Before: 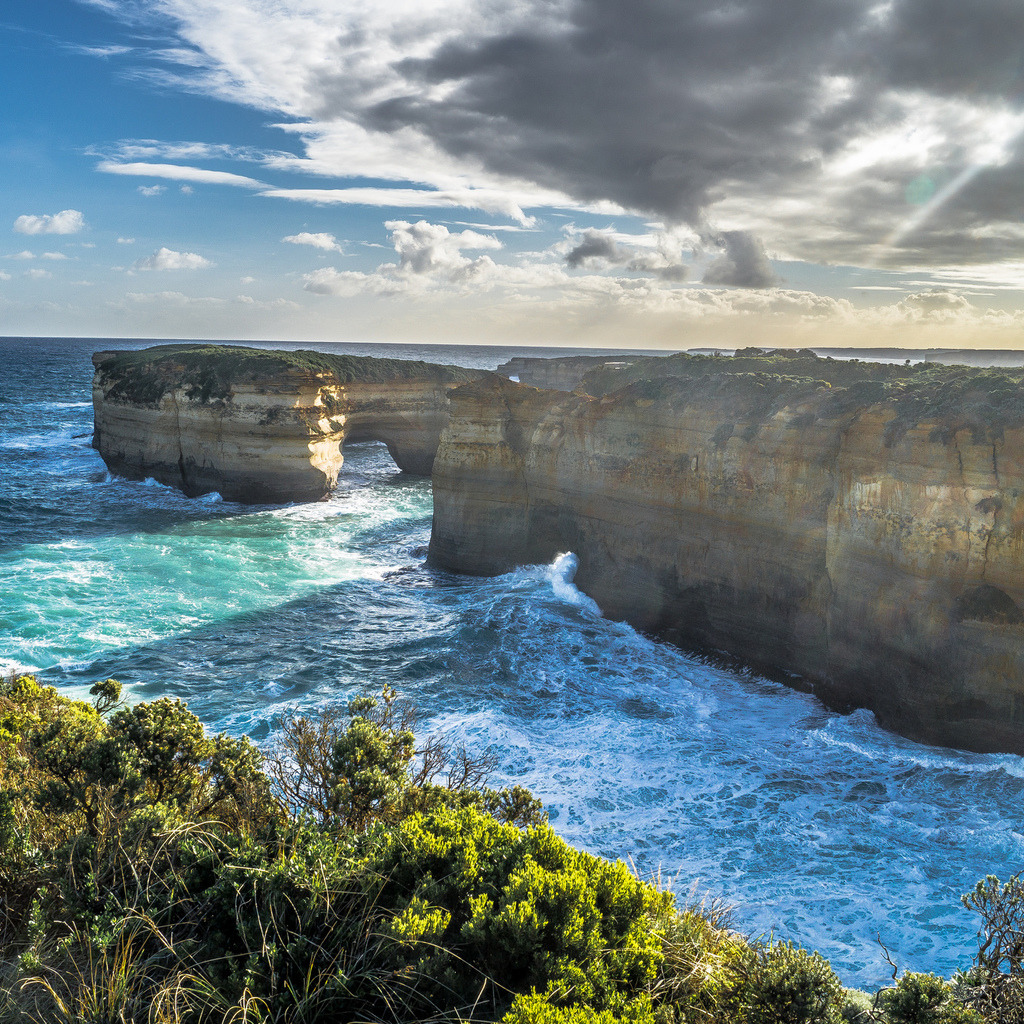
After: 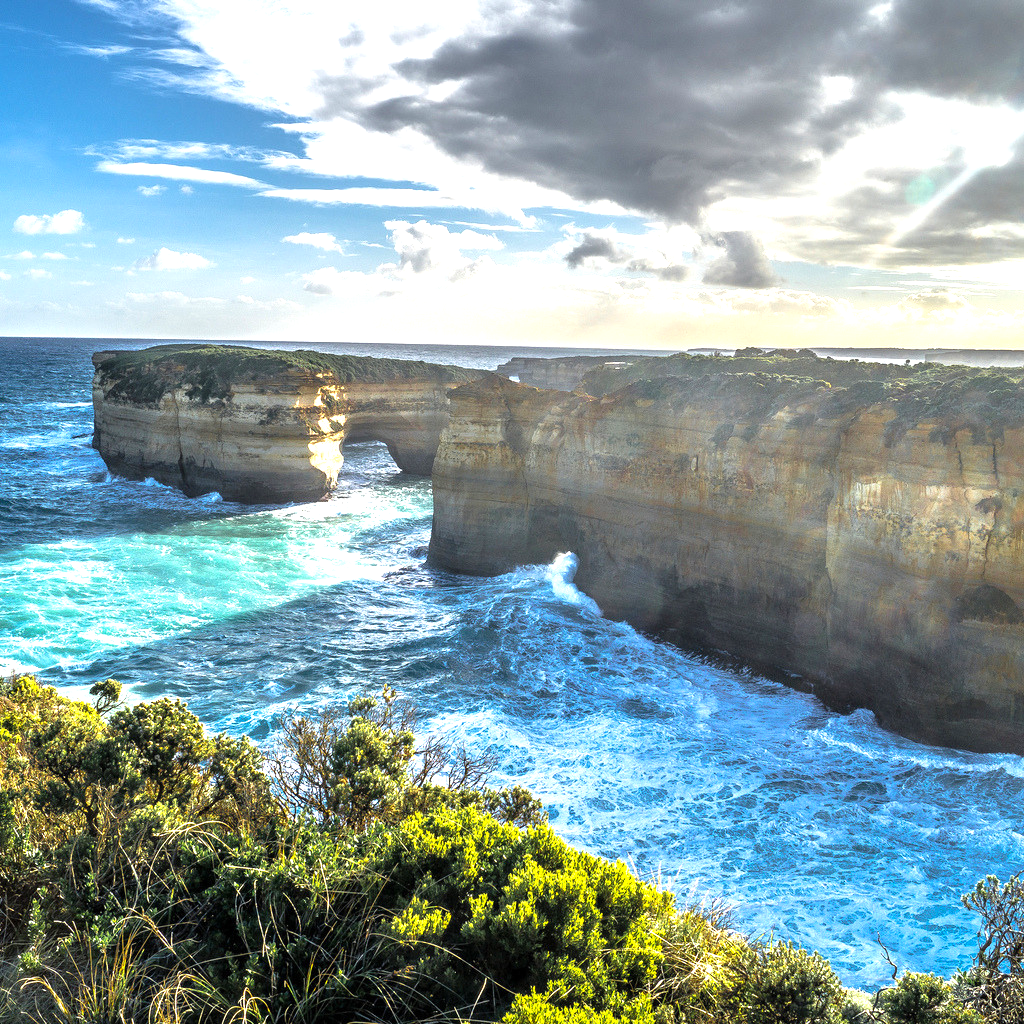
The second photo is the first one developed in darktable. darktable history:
levels: levels [0, 0.394, 0.787]
